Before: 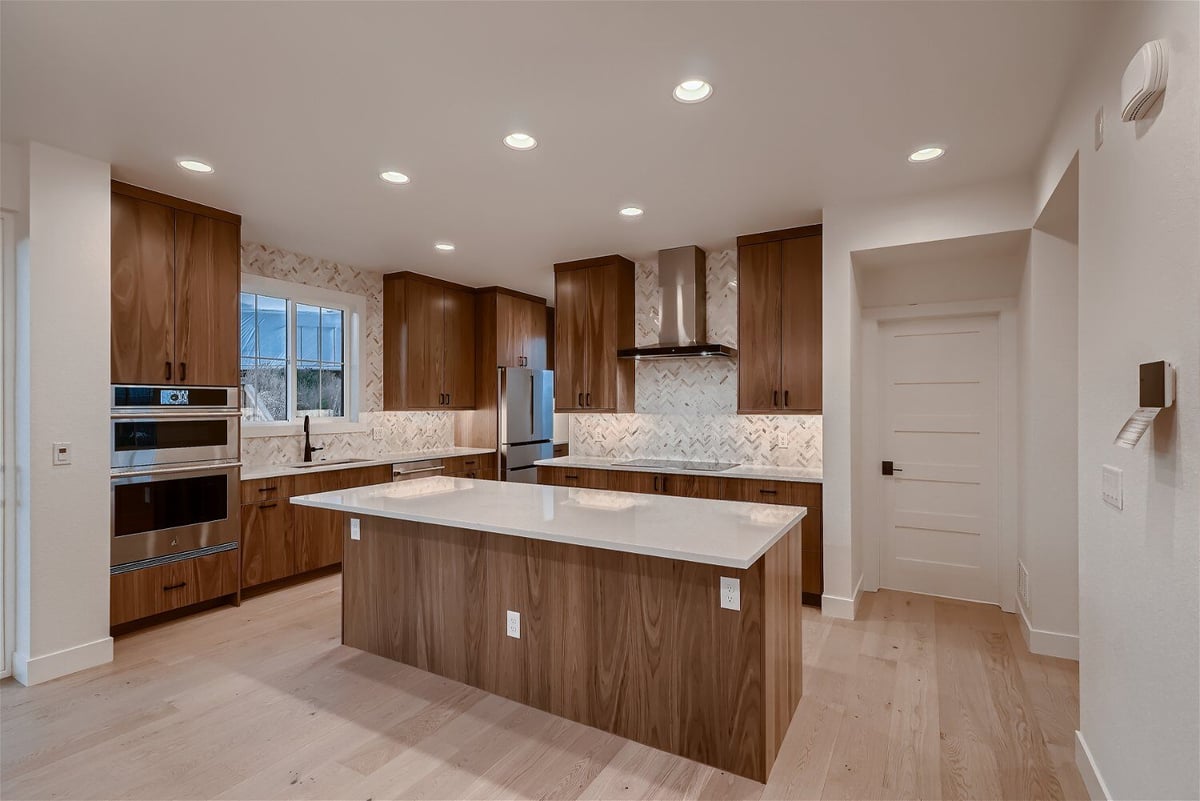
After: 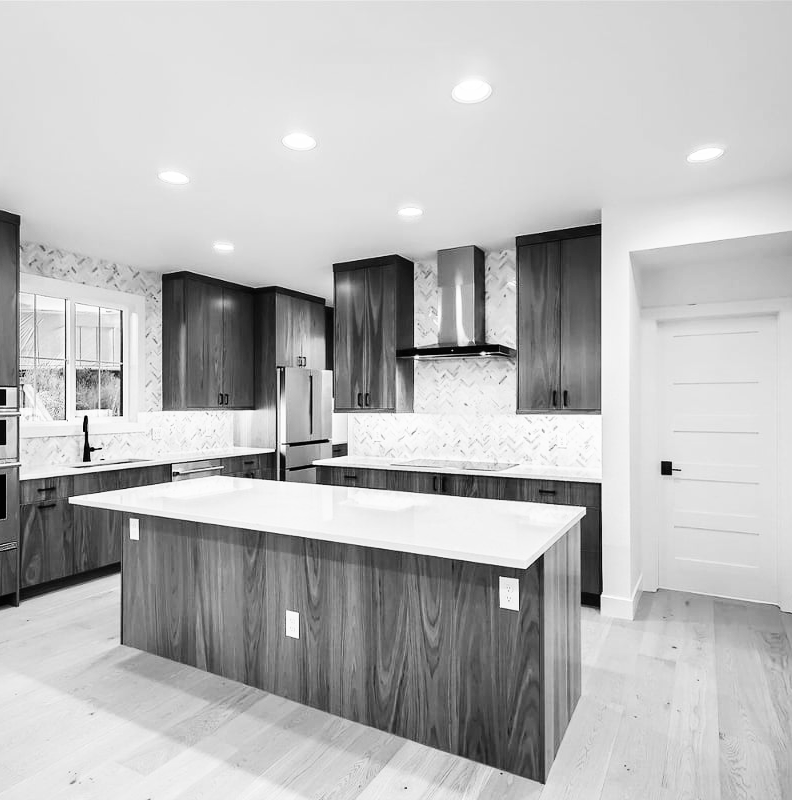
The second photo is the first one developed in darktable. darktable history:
base curve: curves: ch0 [(0, 0) (0.007, 0.004) (0.027, 0.03) (0.046, 0.07) (0.207, 0.54) (0.442, 0.872) (0.673, 0.972) (1, 1)], preserve colors none
monochrome: on, module defaults
crop and rotate: left 18.442%, right 15.508%
